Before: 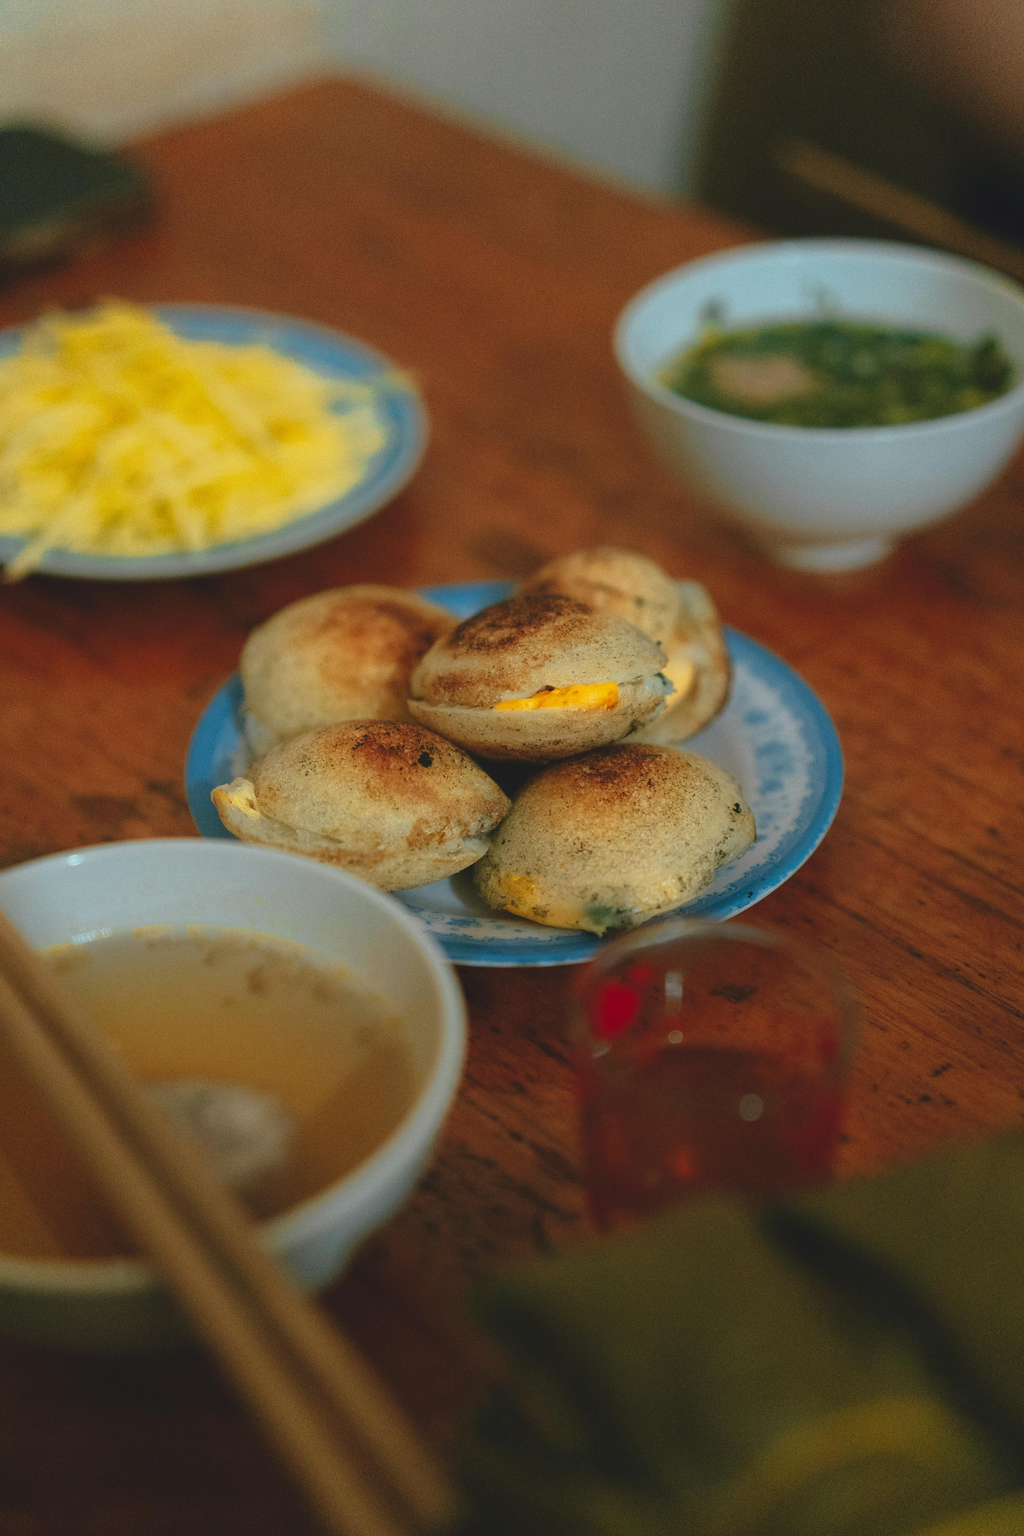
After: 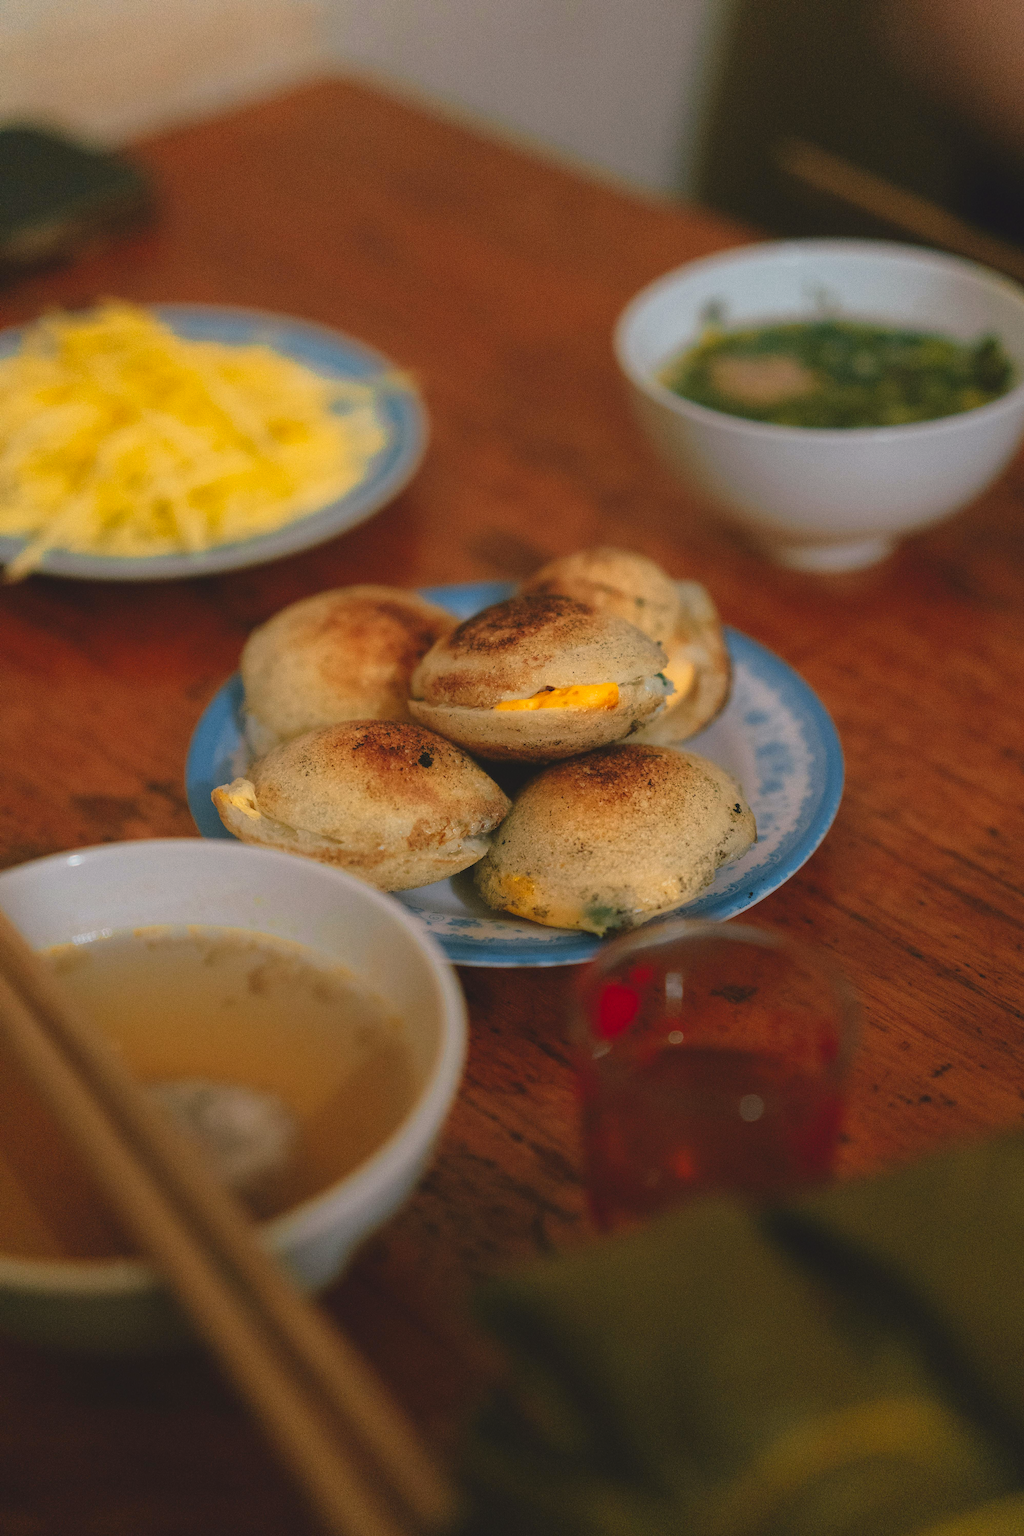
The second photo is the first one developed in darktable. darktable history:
color correction: highlights a* 12.43, highlights b* 5.59
